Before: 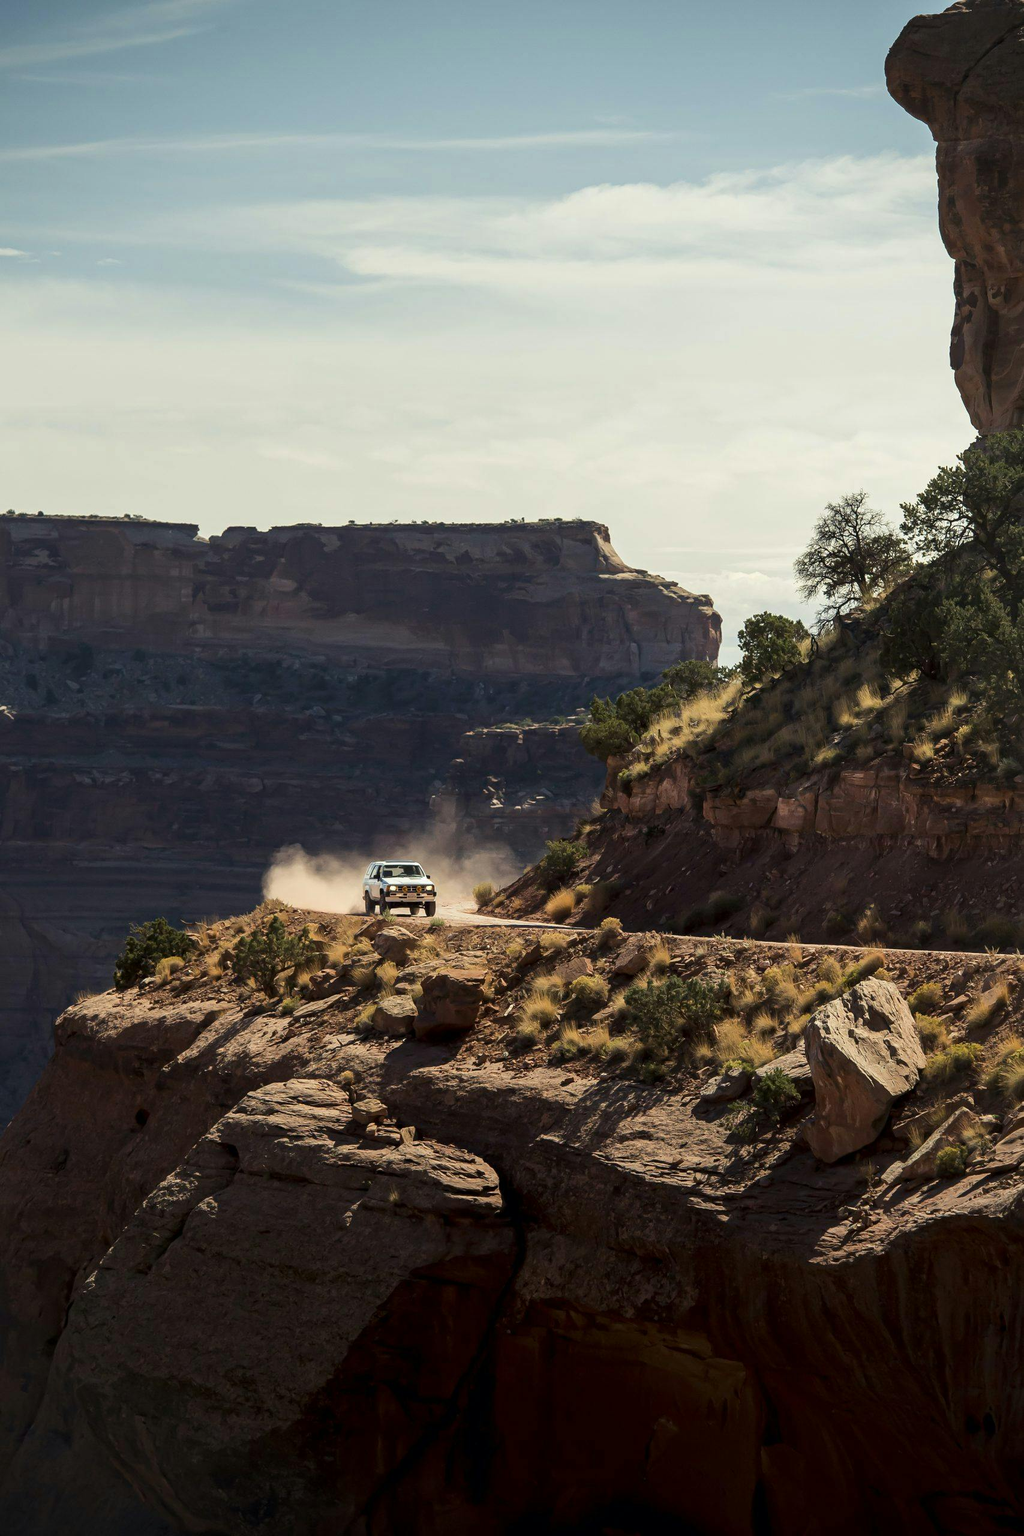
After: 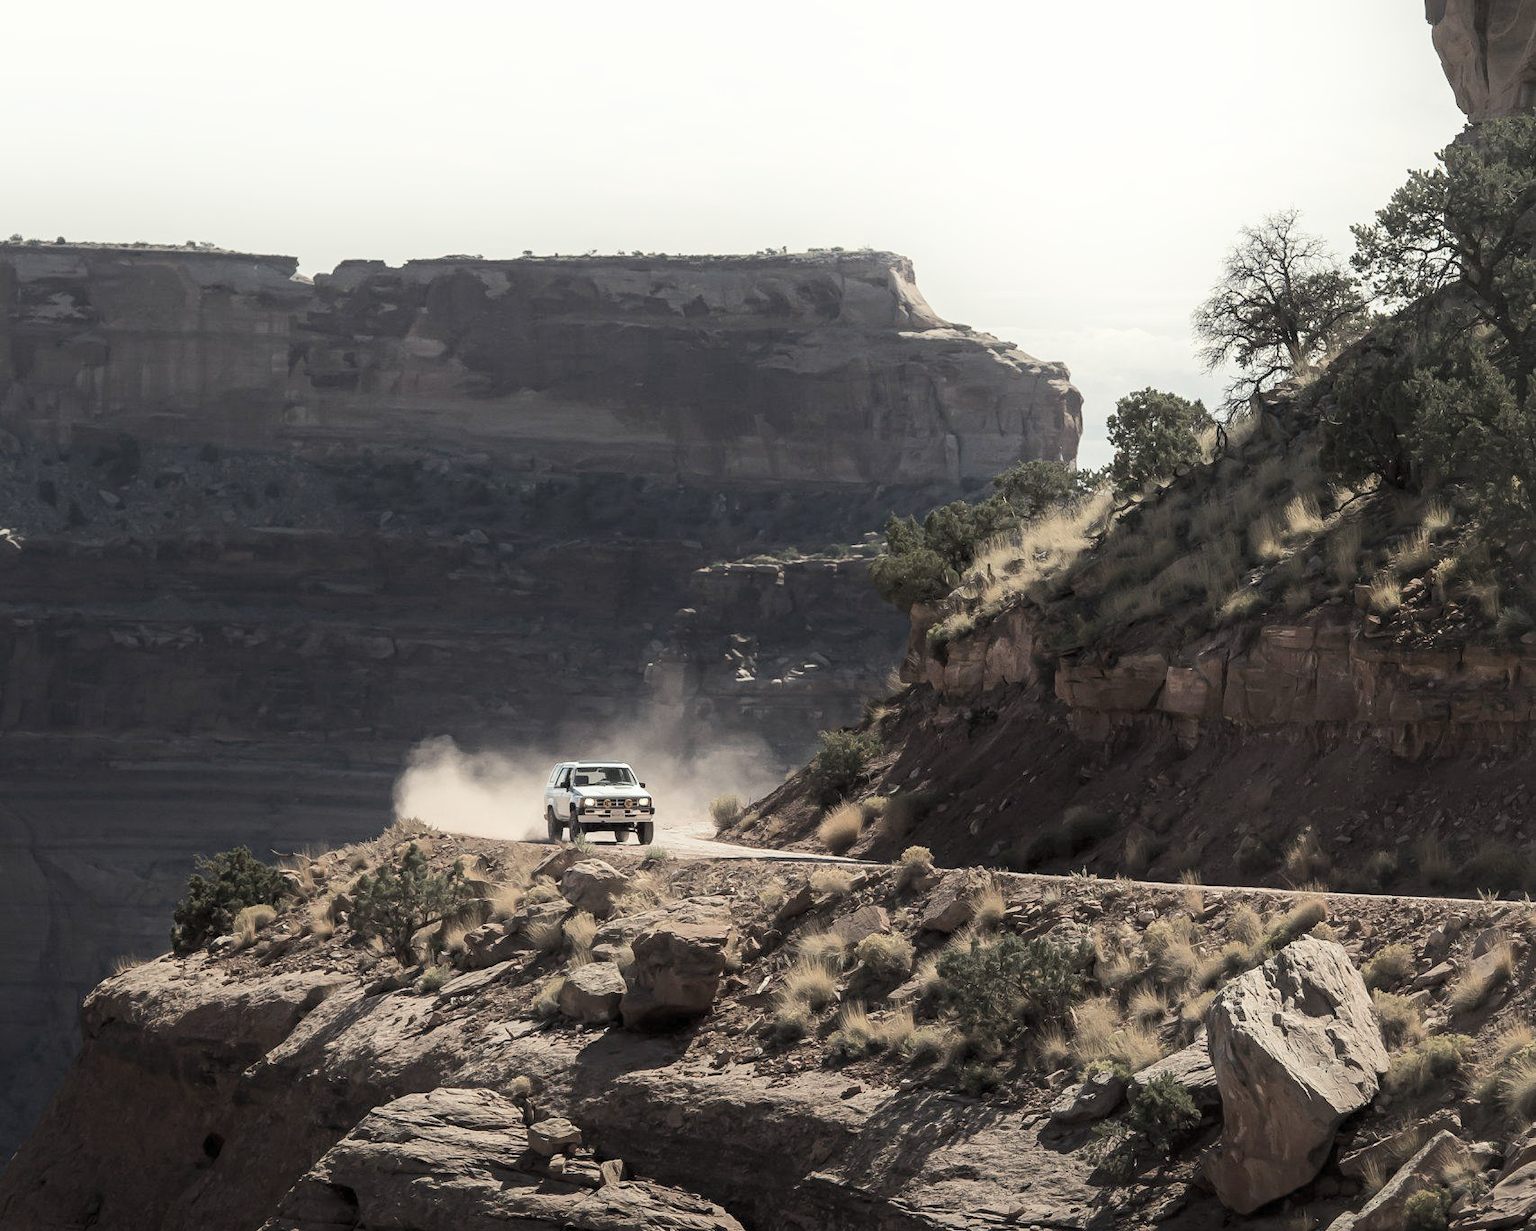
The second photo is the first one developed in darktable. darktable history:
crop and rotate: top 23.036%, bottom 23.475%
contrast brightness saturation: brightness 0.189, saturation -0.513
shadows and highlights: shadows -54.03, highlights 87.11, soften with gaussian
